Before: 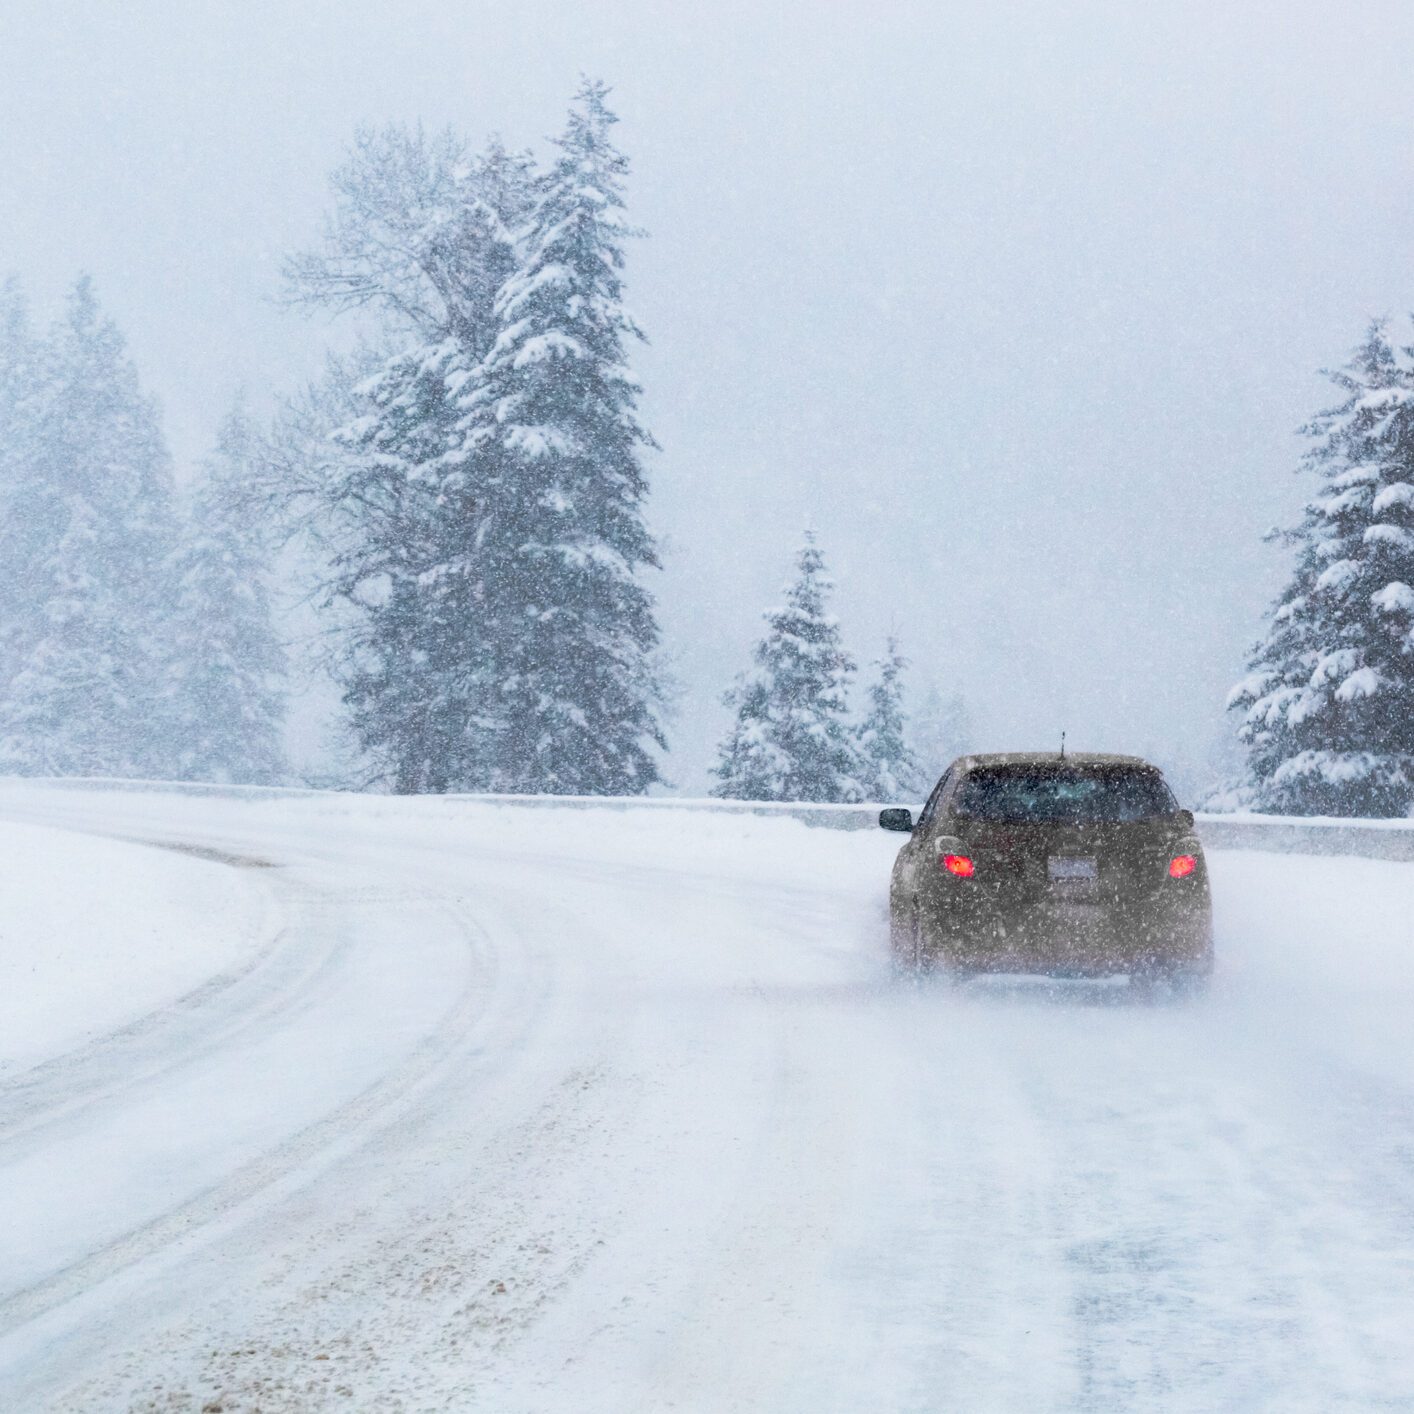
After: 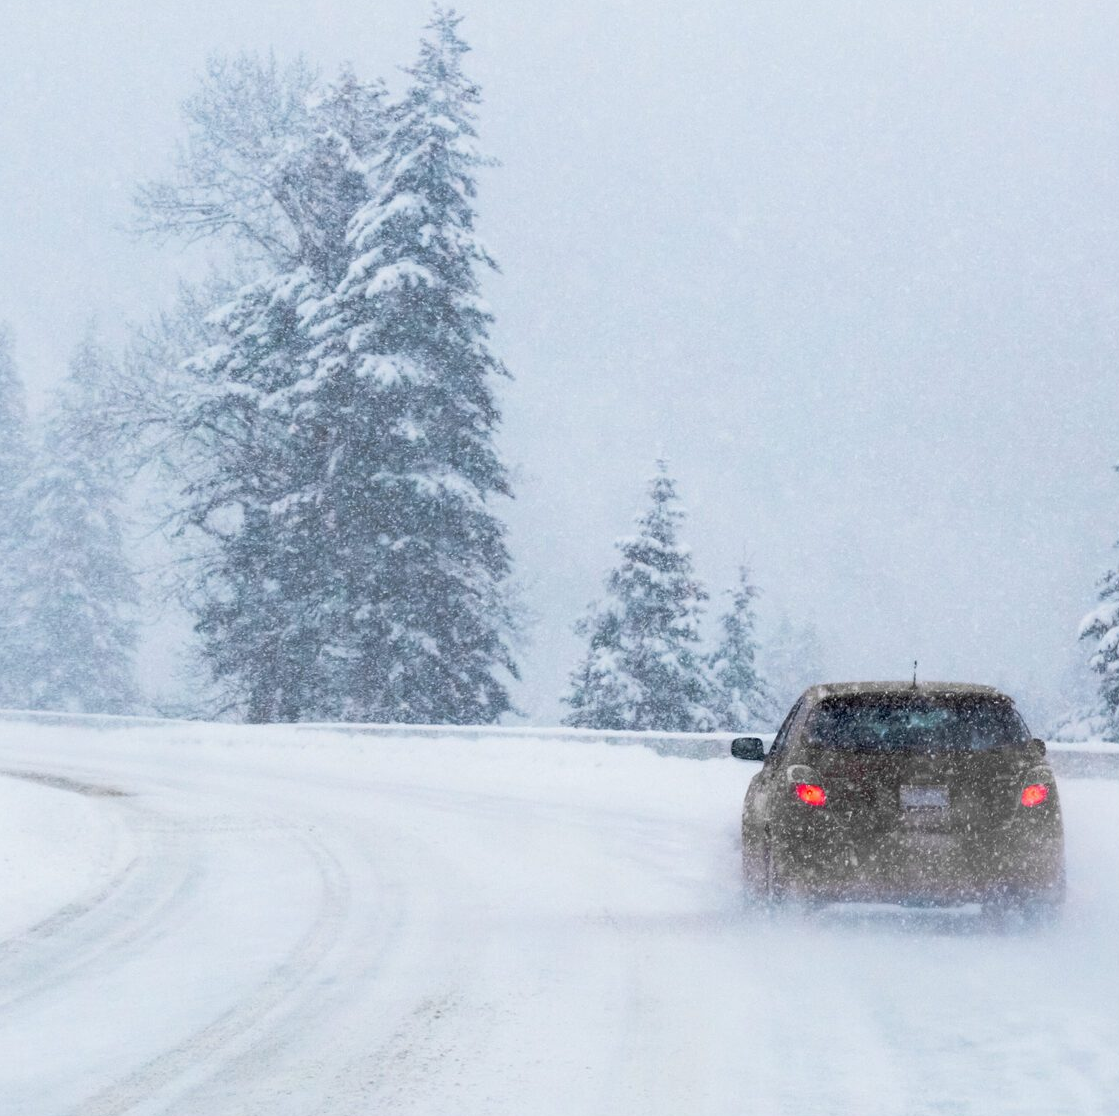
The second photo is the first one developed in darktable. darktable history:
crop and rotate: left 10.48%, top 5.04%, right 10.346%, bottom 16.031%
